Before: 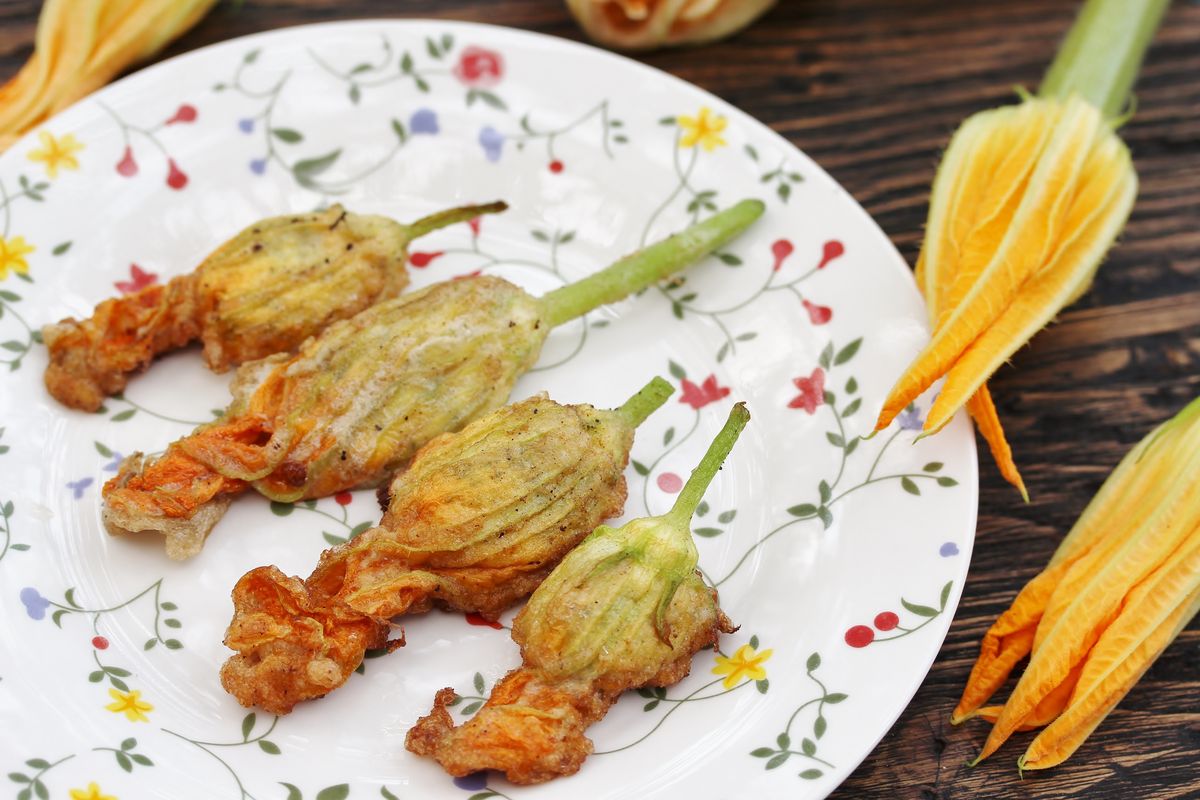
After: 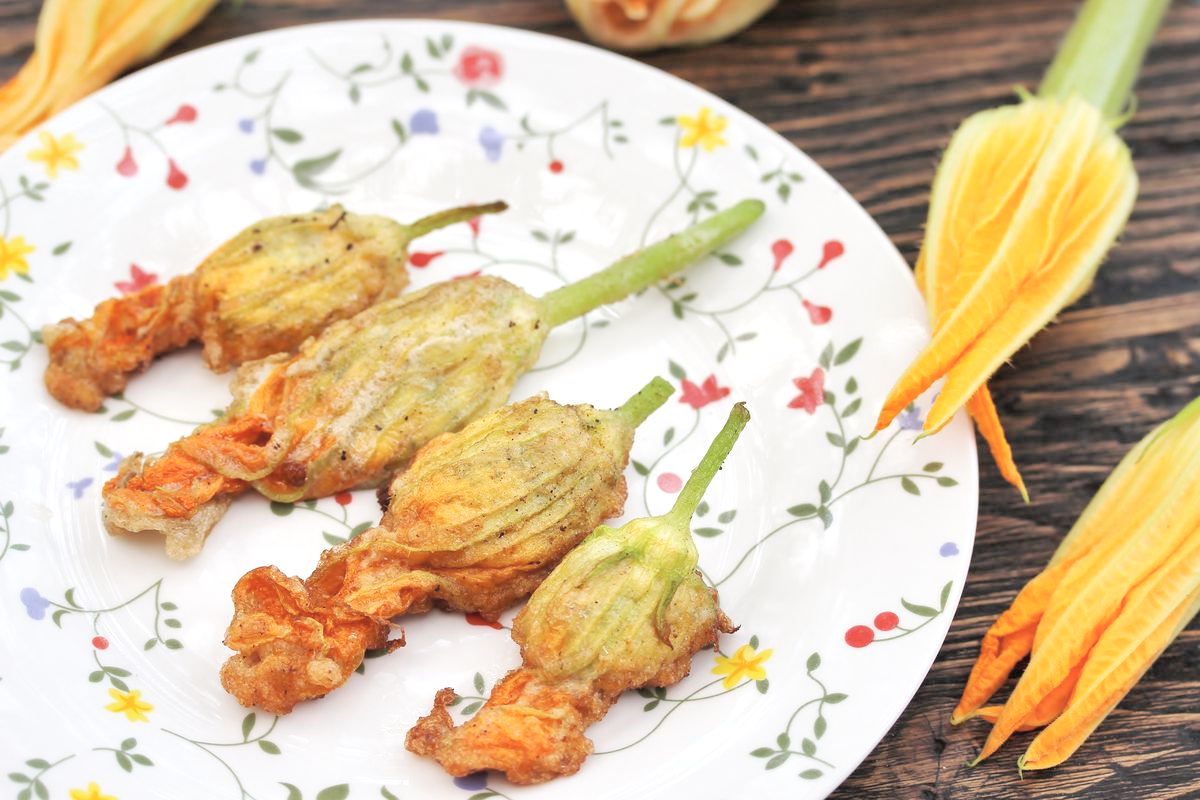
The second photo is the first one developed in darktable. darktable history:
global tonemap: drago (0.7, 100)
local contrast: mode bilateral grid, contrast 20, coarseness 100, detail 150%, midtone range 0.2
